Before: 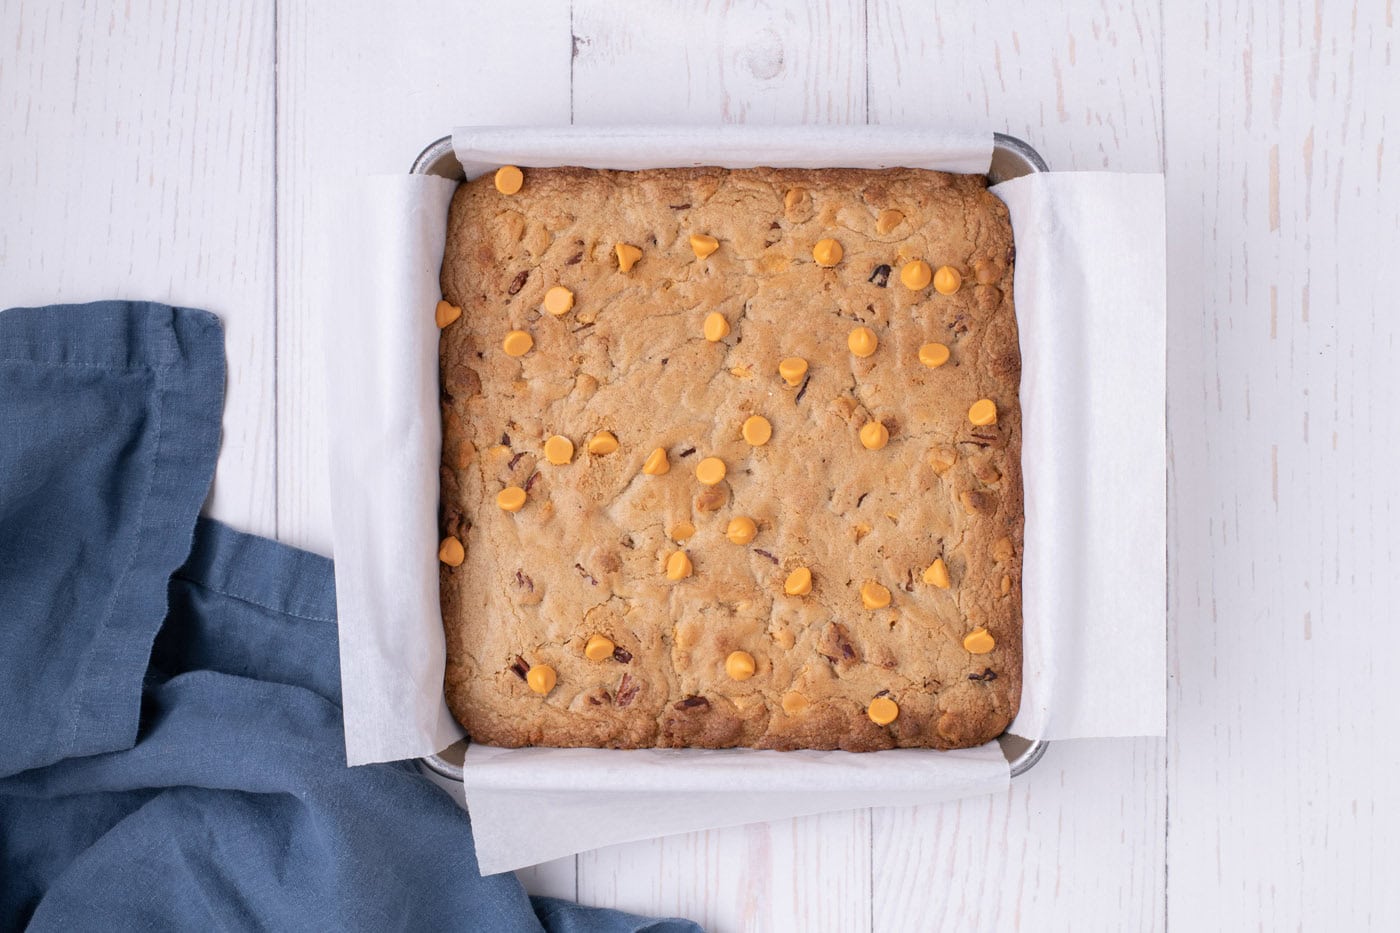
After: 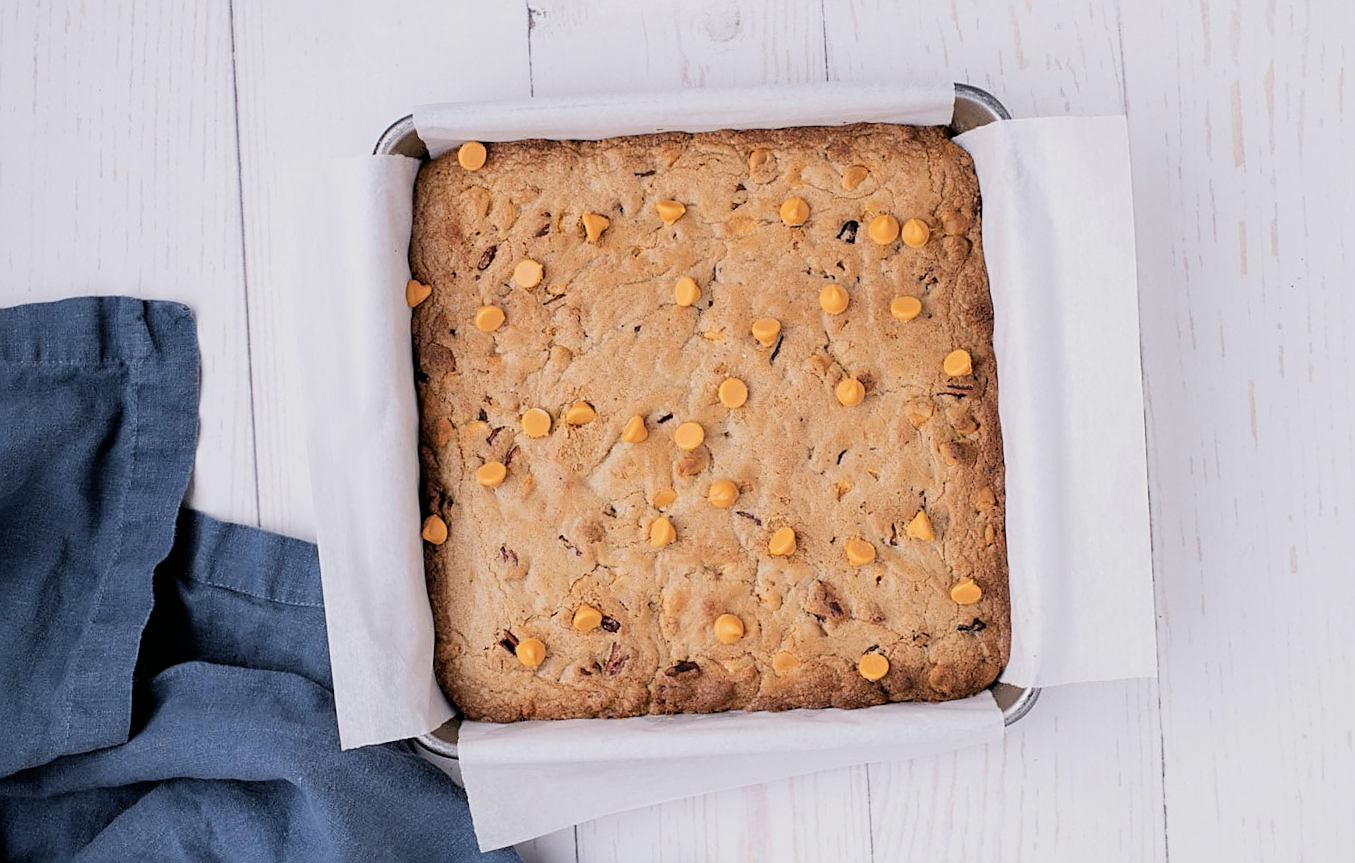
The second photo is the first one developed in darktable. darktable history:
filmic rgb: black relative exposure -5 EV, white relative exposure 3.5 EV, hardness 3.19, contrast 1.2, highlights saturation mix -30%
sharpen: on, module defaults
rotate and perspective: rotation -3°, crop left 0.031, crop right 0.968, crop top 0.07, crop bottom 0.93
